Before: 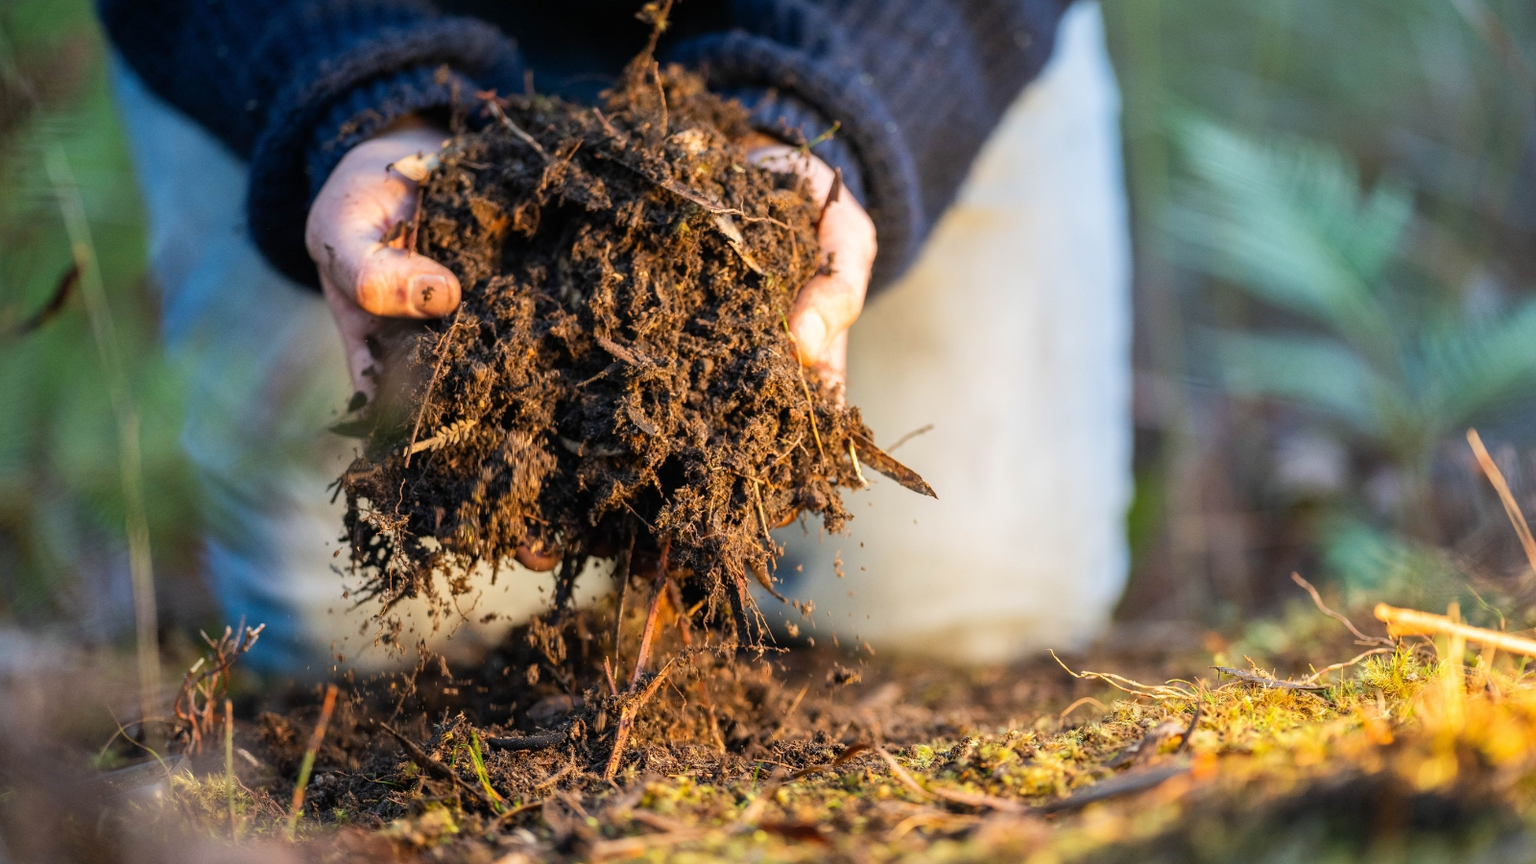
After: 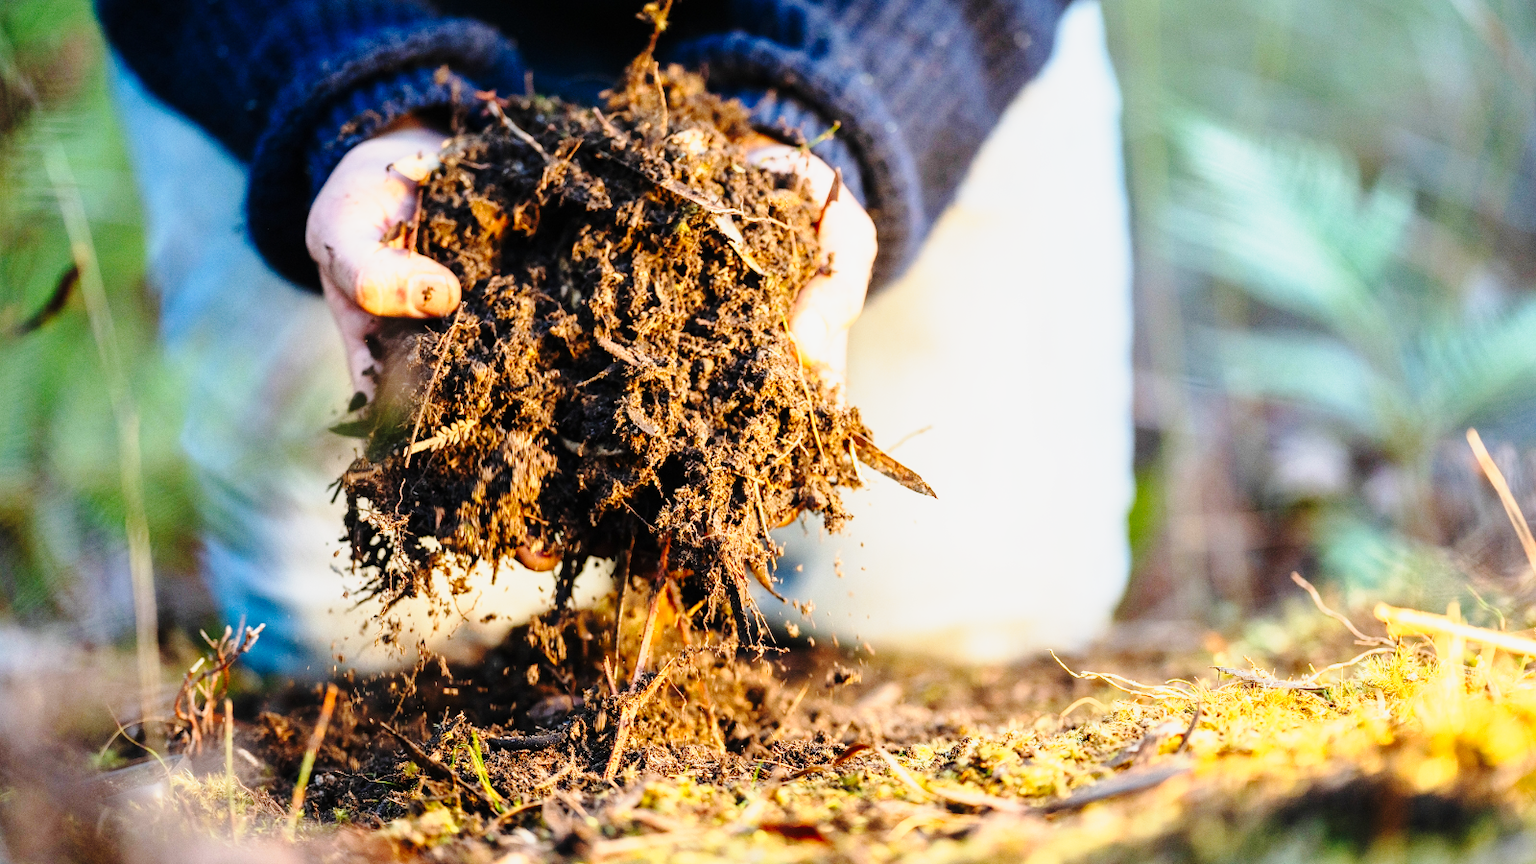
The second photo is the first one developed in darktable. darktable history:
tone curve: curves: ch0 [(0, 0) (0.091, 0.077) (0.389, 0.458) (0.745, 0.82) (0.844, 0.908) (0.909, 0.942) (1, 0.973)]; ch1 [(0, 0) (0.437, 0.404) (0.5, 0.5) (0.529, 0.55) (0.58, 0.6) (0.616, 0.649) (1, 1)]; ch2 [(0, 0) (0.442, 0.415) (0.5, 0.5) (0.535, 0.557) (0.585, 0.62) (1, 1)], preserve colors none
base curve: curves: ch0 [(0, 0) (0.028, 0.03) (0.121, 0.232) (0.46, 0.748) (0.859, 0.968) (1, 1)], preserve colors none
